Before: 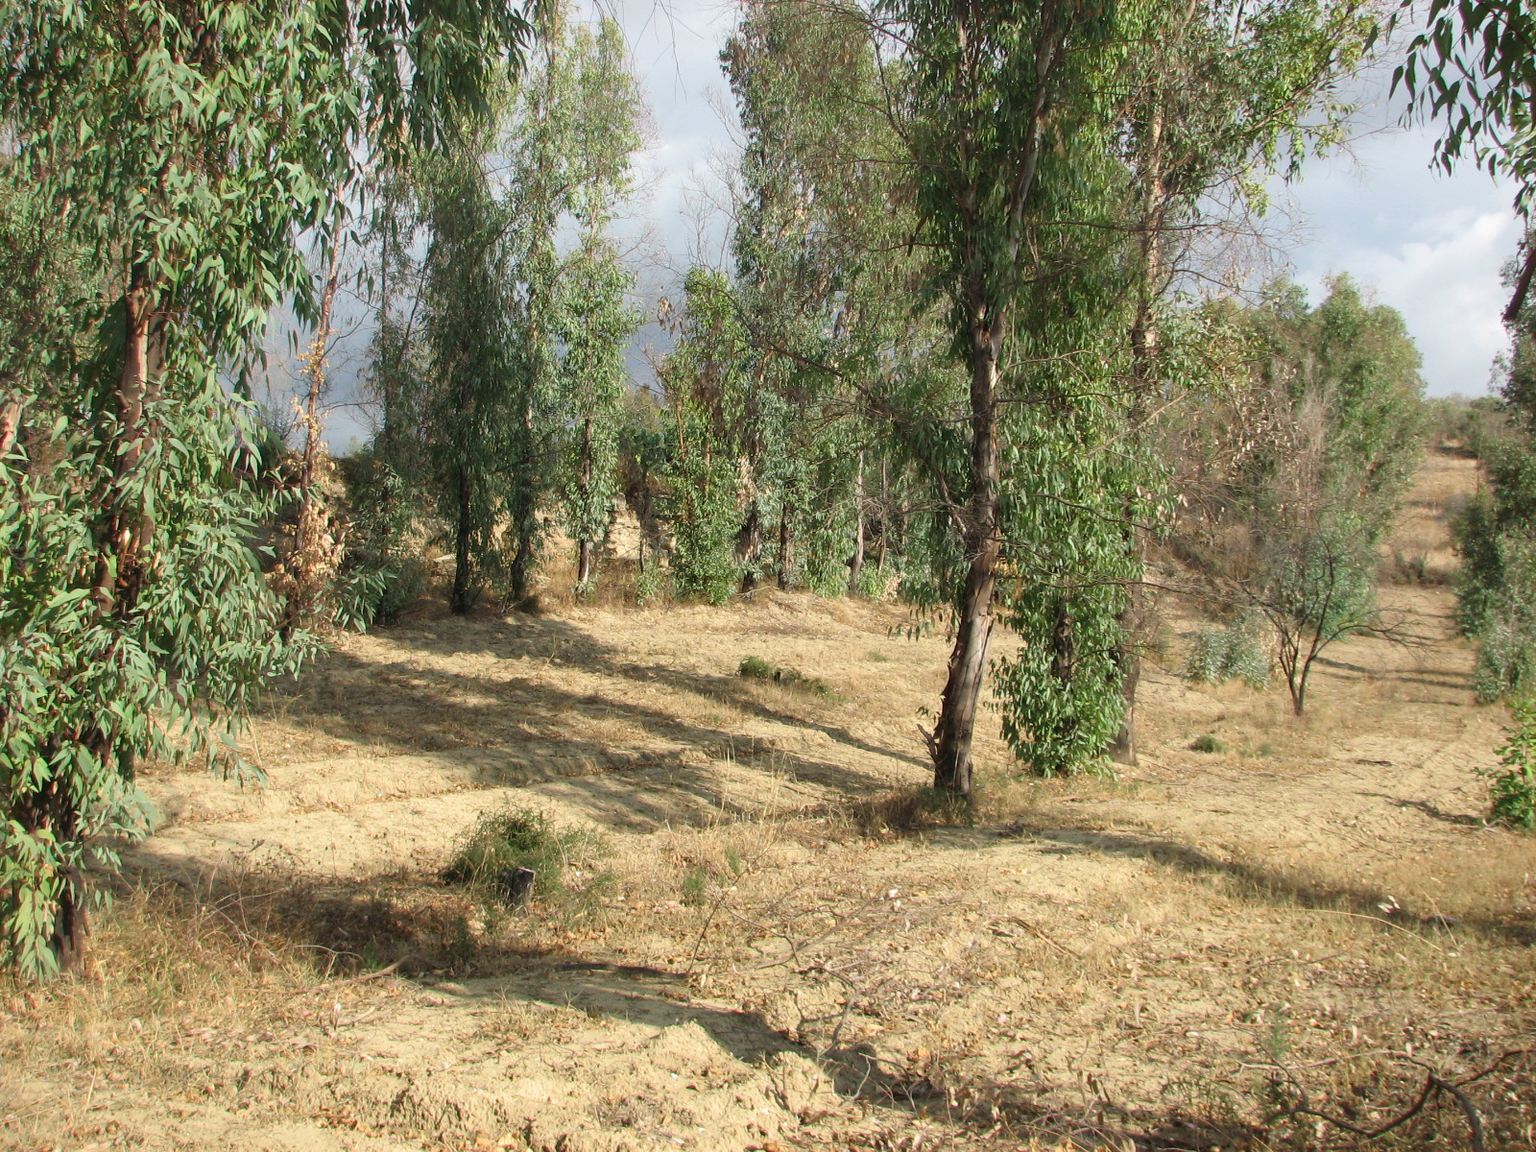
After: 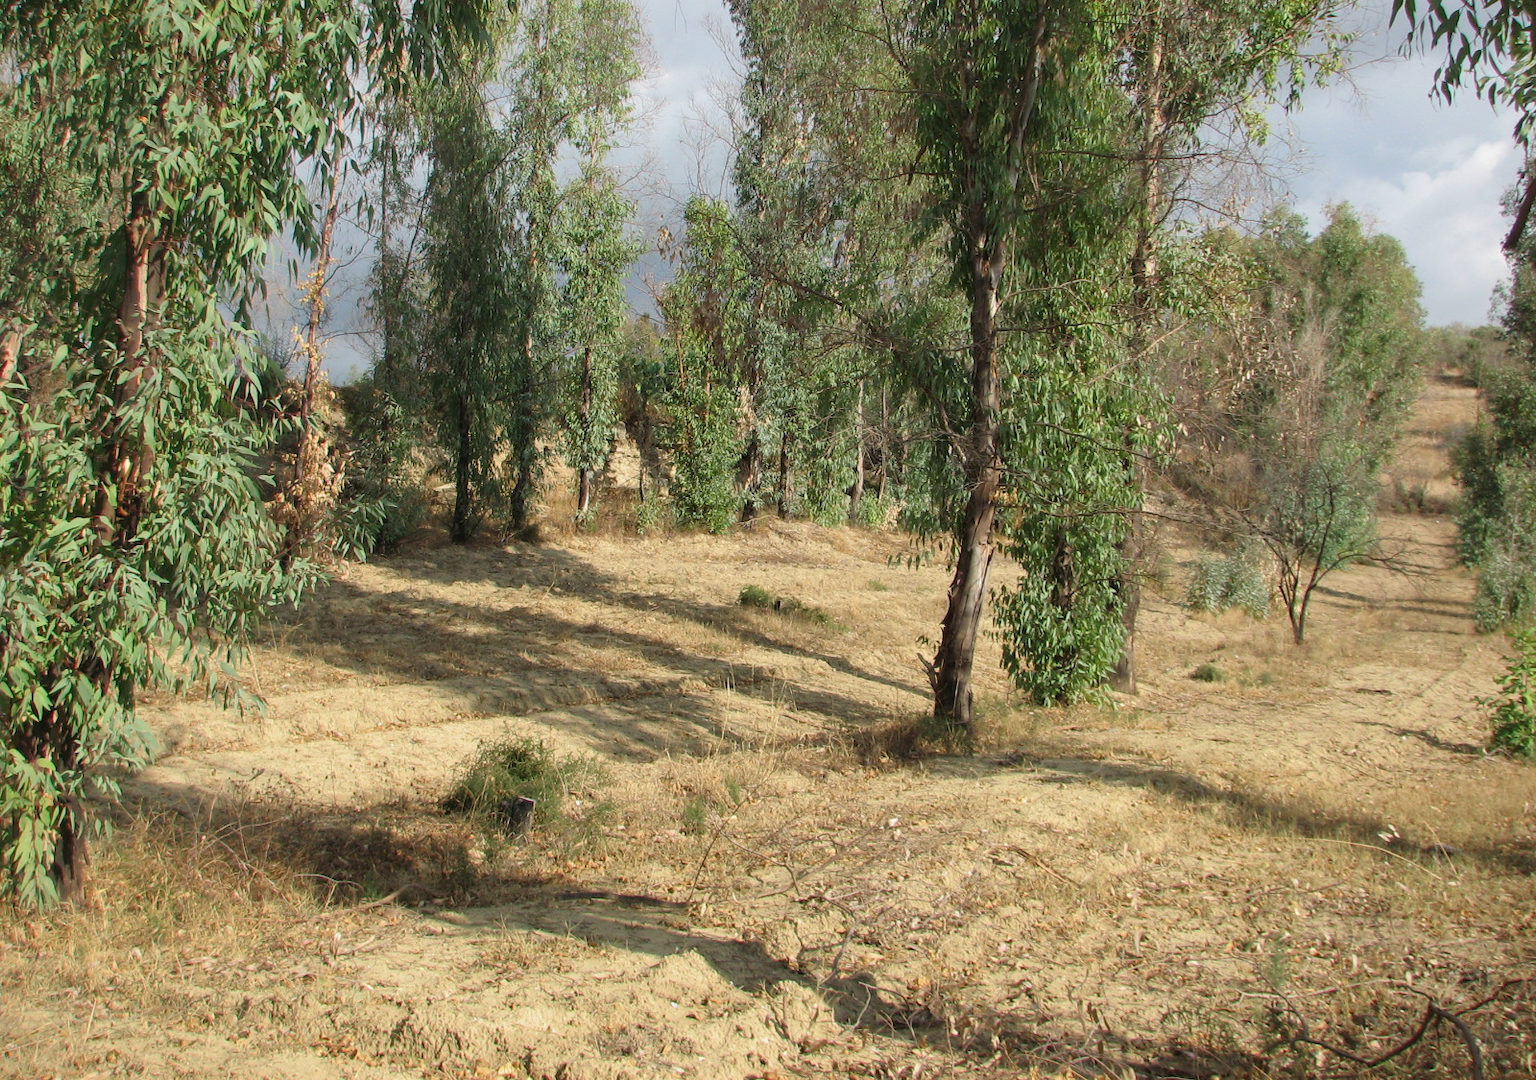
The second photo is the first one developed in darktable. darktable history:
crop and rotate: top 6.25%
shadows and highlights: shadows -20, white point adjustment -2, highlights -35
